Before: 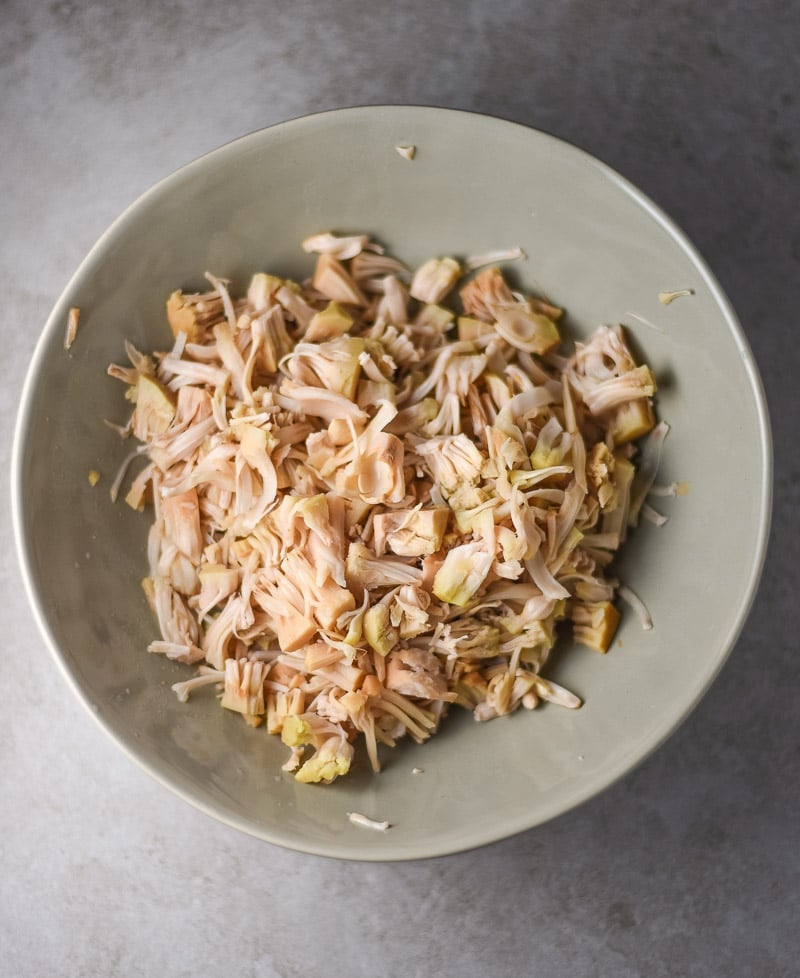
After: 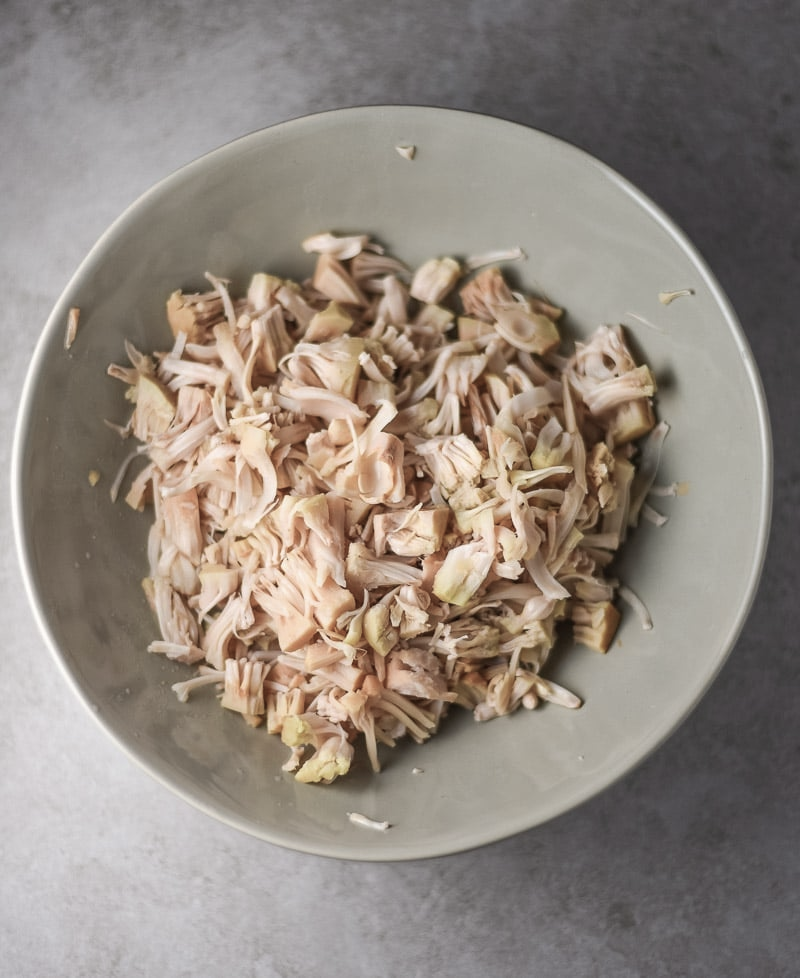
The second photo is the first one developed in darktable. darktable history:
rotate and perspective: automatic cropping original format, crop left 0, crop top 0
color balance: input saturation 100.43%, contrast fulcrum 14.22%, output saturation 70.41%
